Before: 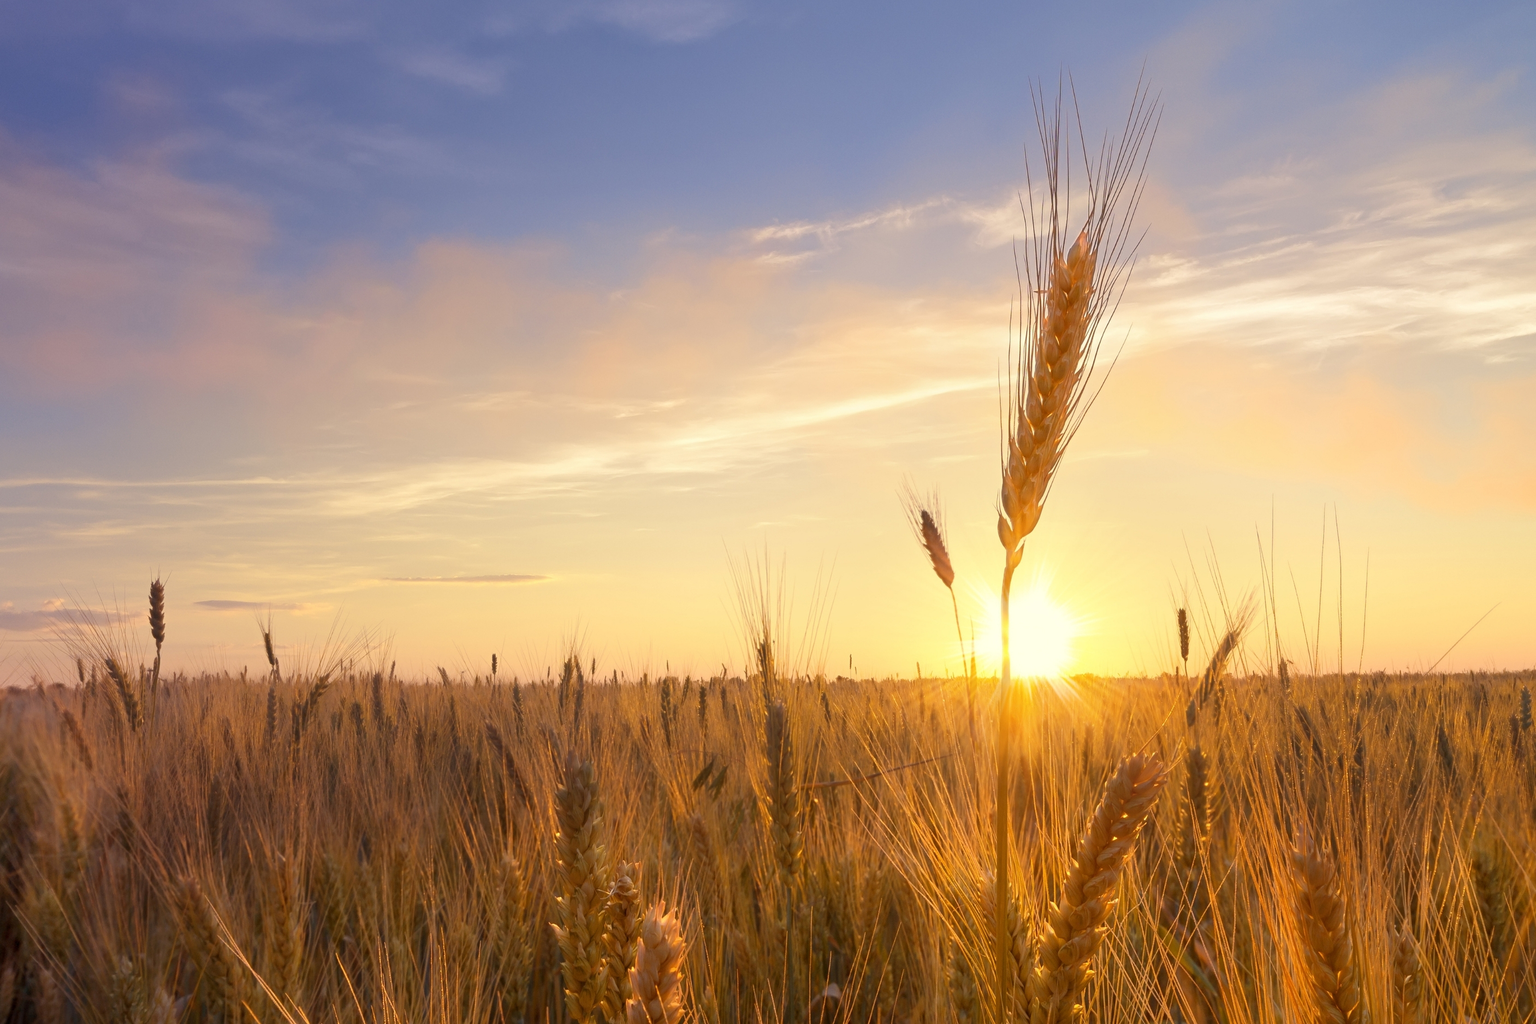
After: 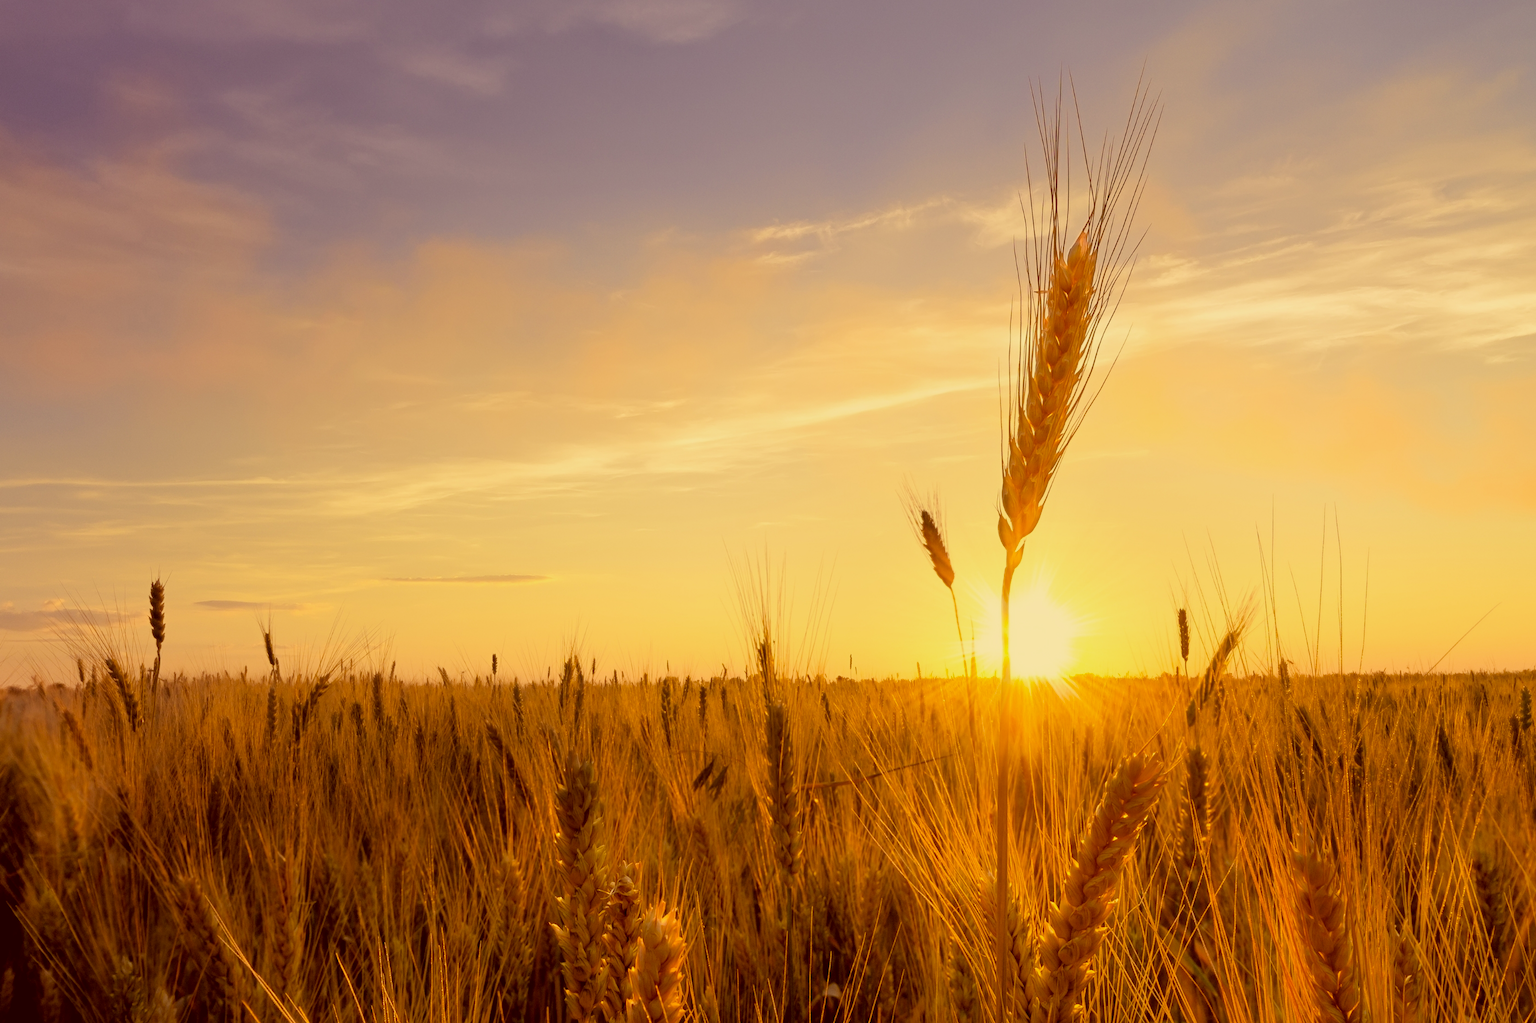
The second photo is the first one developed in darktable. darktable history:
color correction: highlights a* 1.02, highlights b* 24.17, shadows a* 15.5, shadows b* 24.23
filmic rgb: black relative exposure -3.28 EV, white relative exposure 3.46 EV, hardness 2.36, contrast 1.104, contrast in shadows safe
